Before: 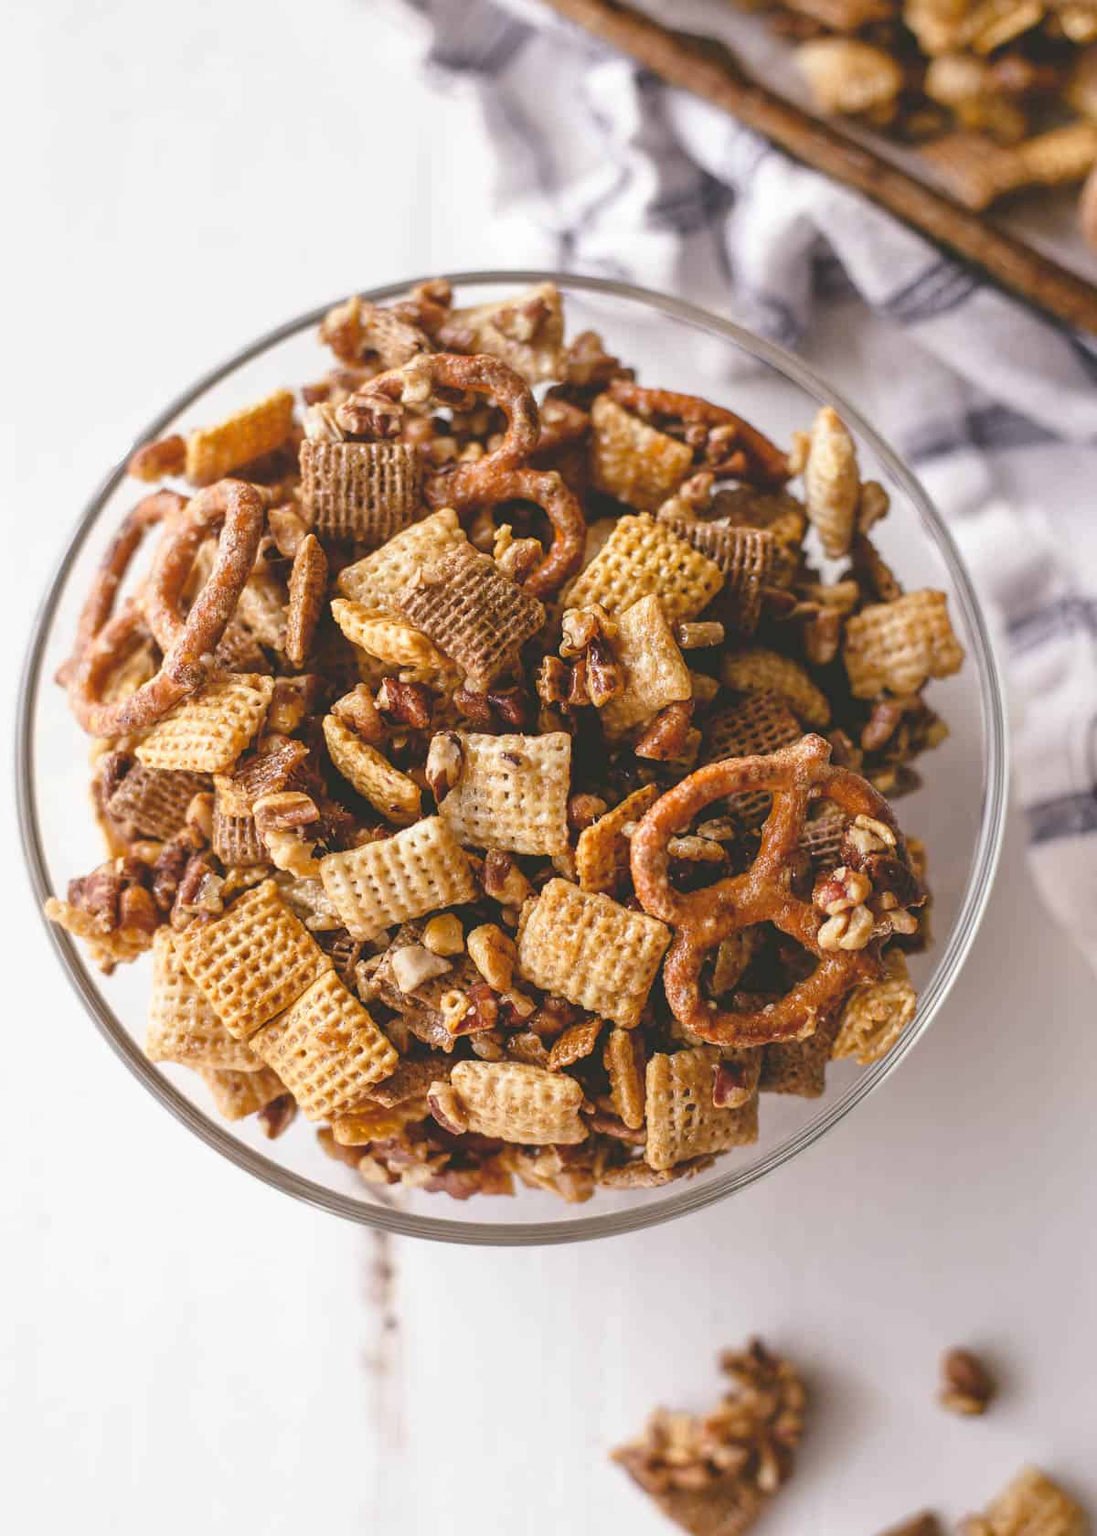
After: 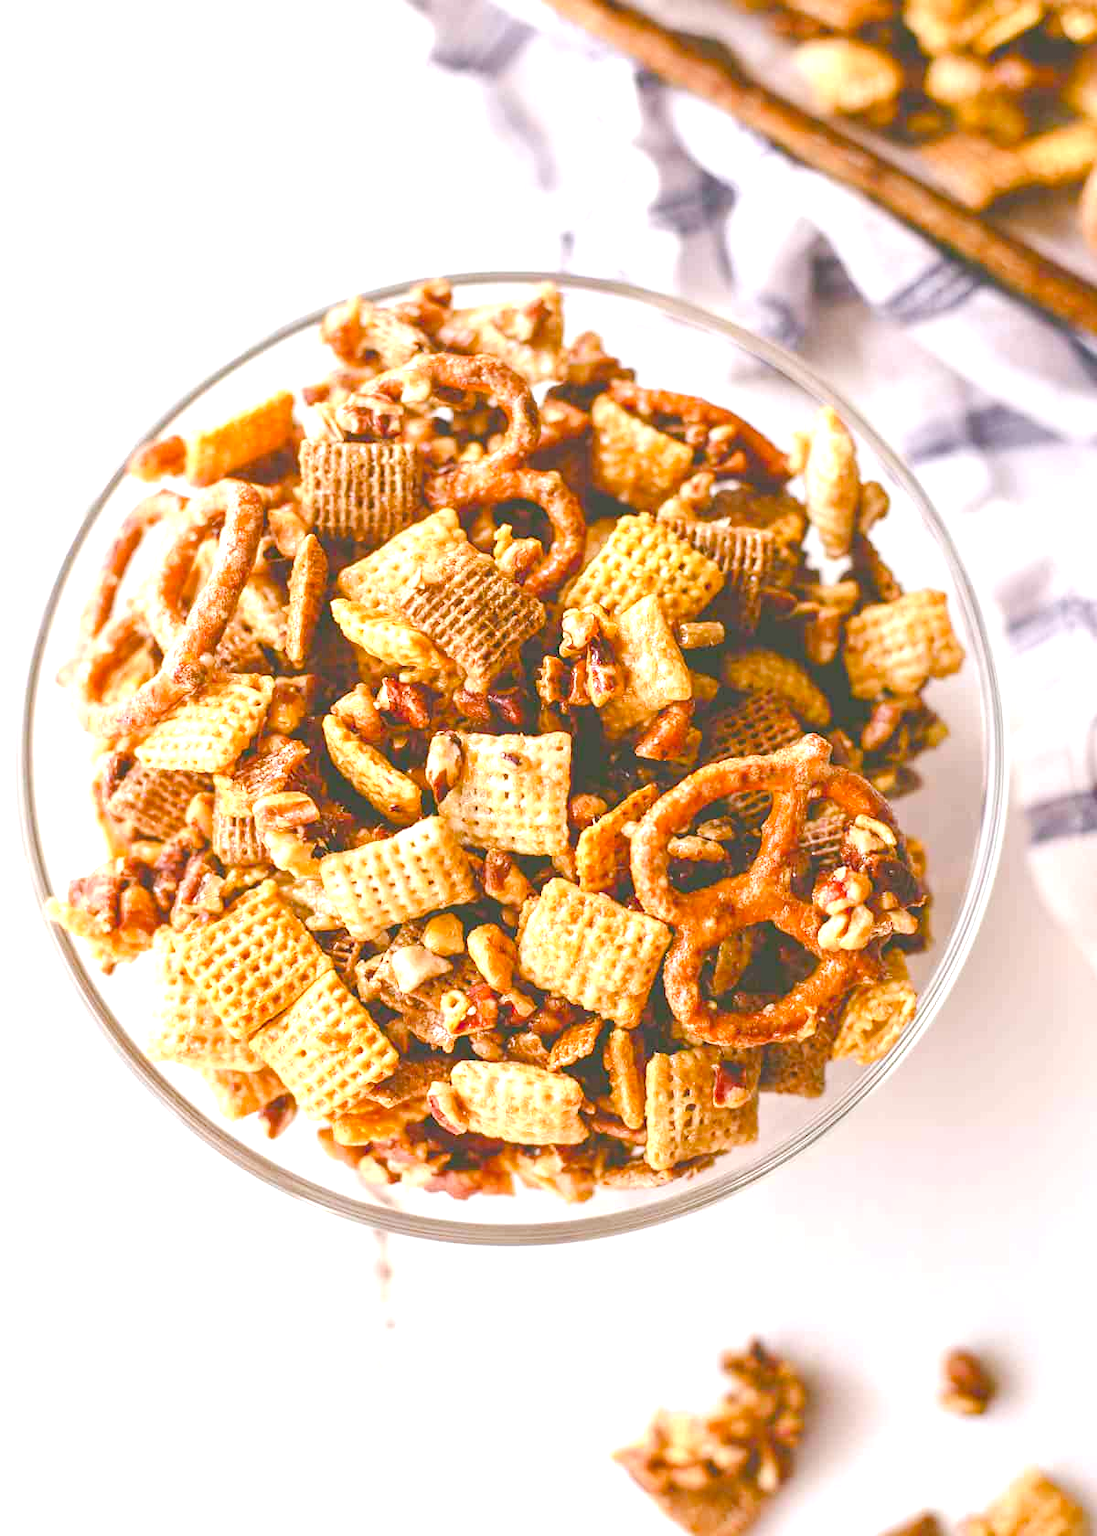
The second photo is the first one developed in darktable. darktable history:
contrast brightness saturation: contrast 0.073, brightness 0.08, saturation 0.175
color balance rgb: linear chroma grading › shadows 31.342%, linear chroma grading › global chroma -2.069%, linear chroma grading › mid-tones 3.701%, perceptual saturation grading › global saturation 0.875%, perceptual saturation grading › highlights -9.257%, perceptual saturation grading › mid-tones 18.23%, perceptual saturation grading › shadows 28.676%
exposure: exposure 1 EV, compensate exposure bias true, compensate highlight preservation false
